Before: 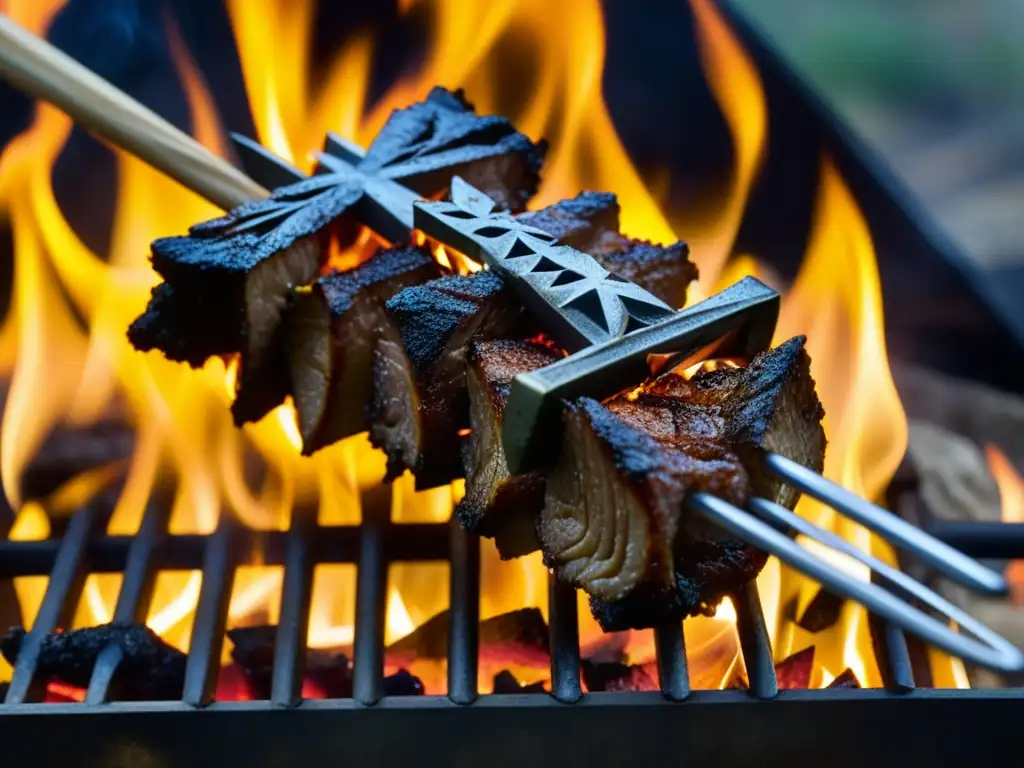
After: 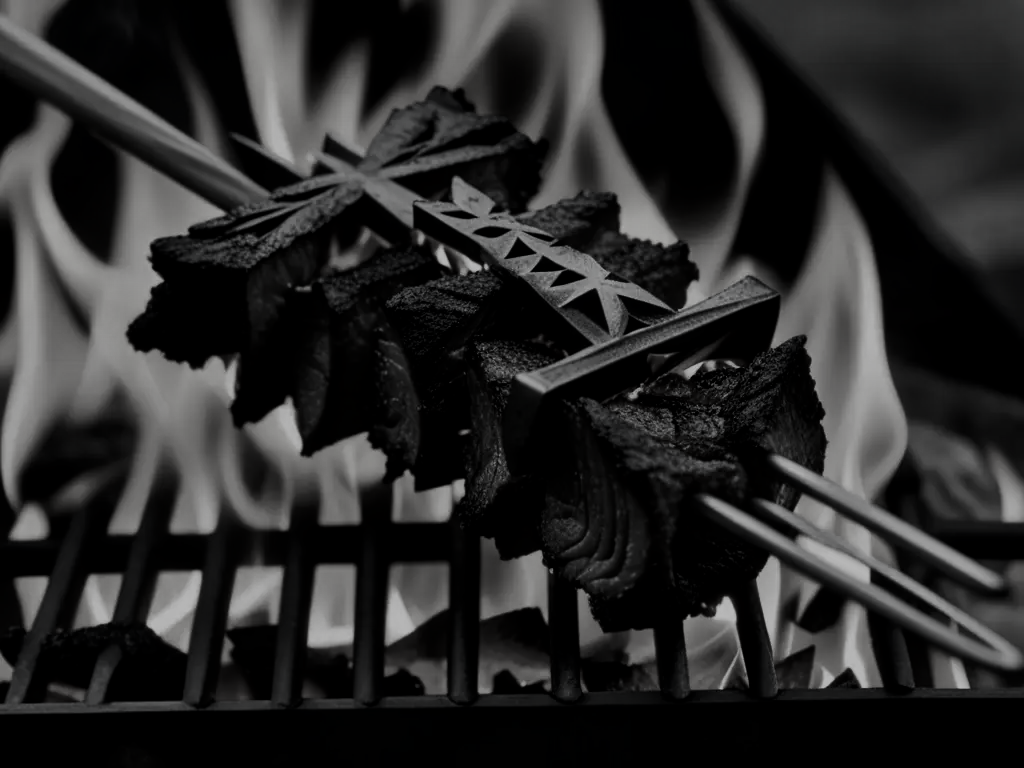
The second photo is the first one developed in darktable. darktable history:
contrast brightness saturation: contrast -0.03, brightness -0.571, saturation -0.989
filmic rgb: black relative exposure -8.01 EV, white relative exposure 3.8 EV, hardness 4.37
